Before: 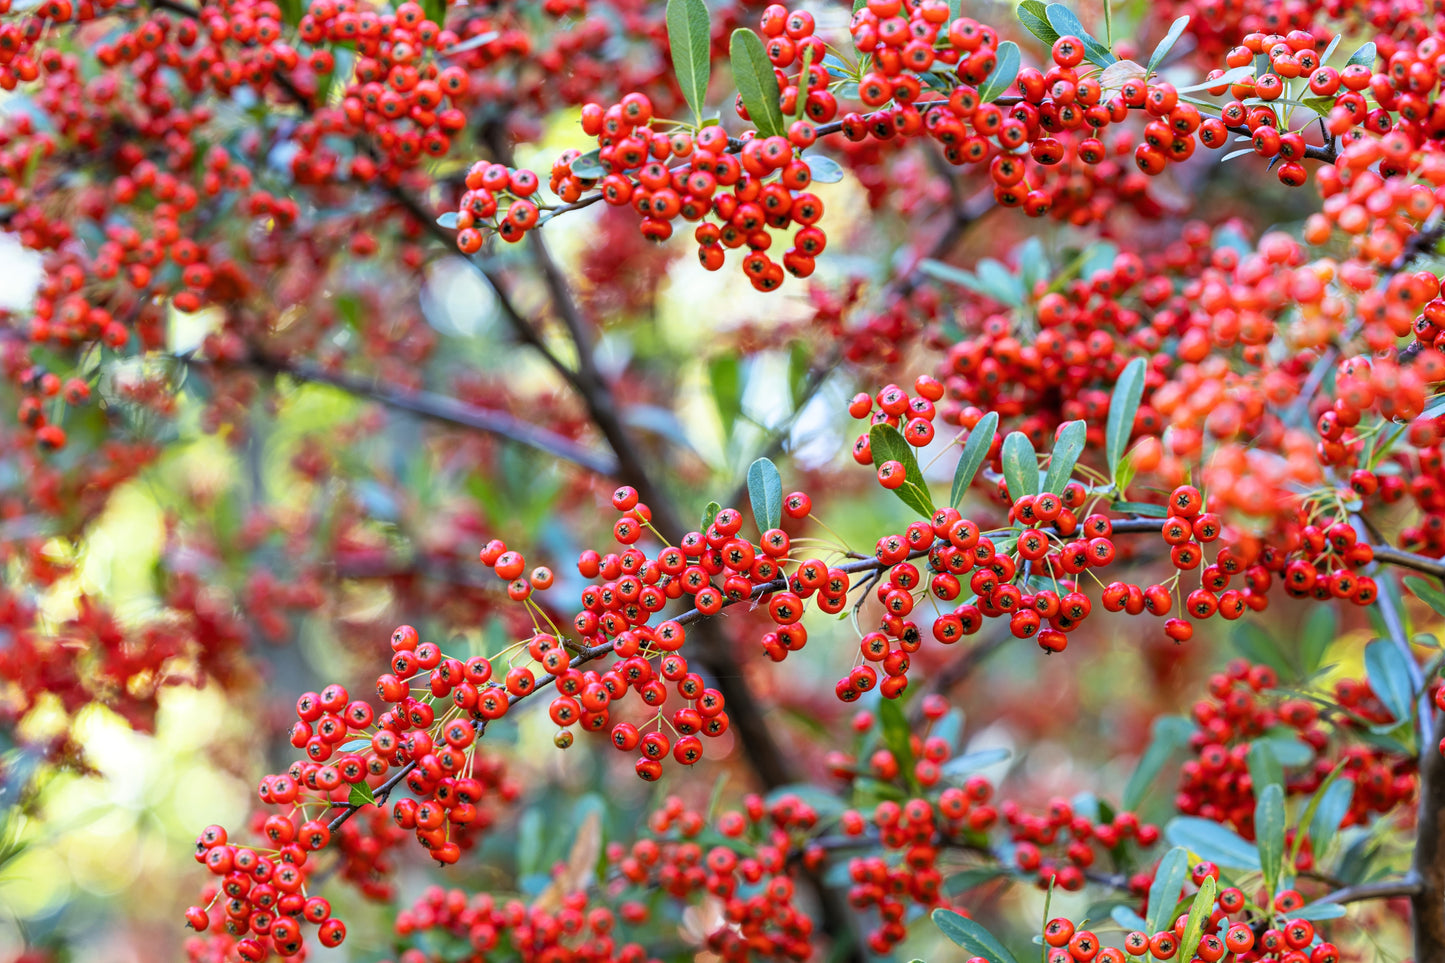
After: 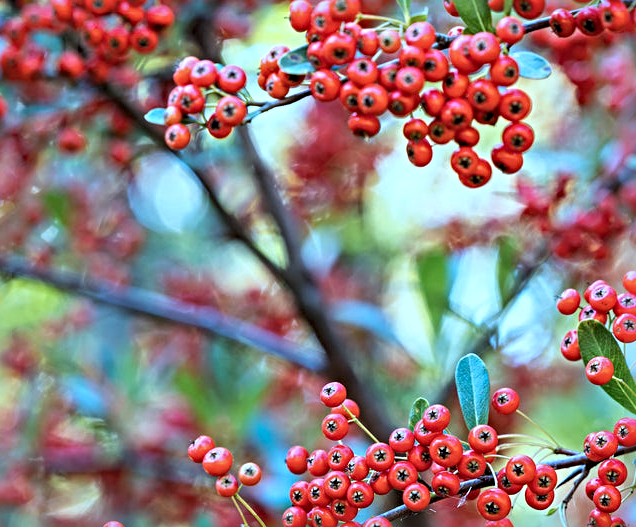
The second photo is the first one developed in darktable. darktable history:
sharpen: radius 4.883
crop: left 20.248%, top 10.86%, right 35.675%, bottom 34.321%
color correction: highlights a* -9.73, highlights b* -21.22
